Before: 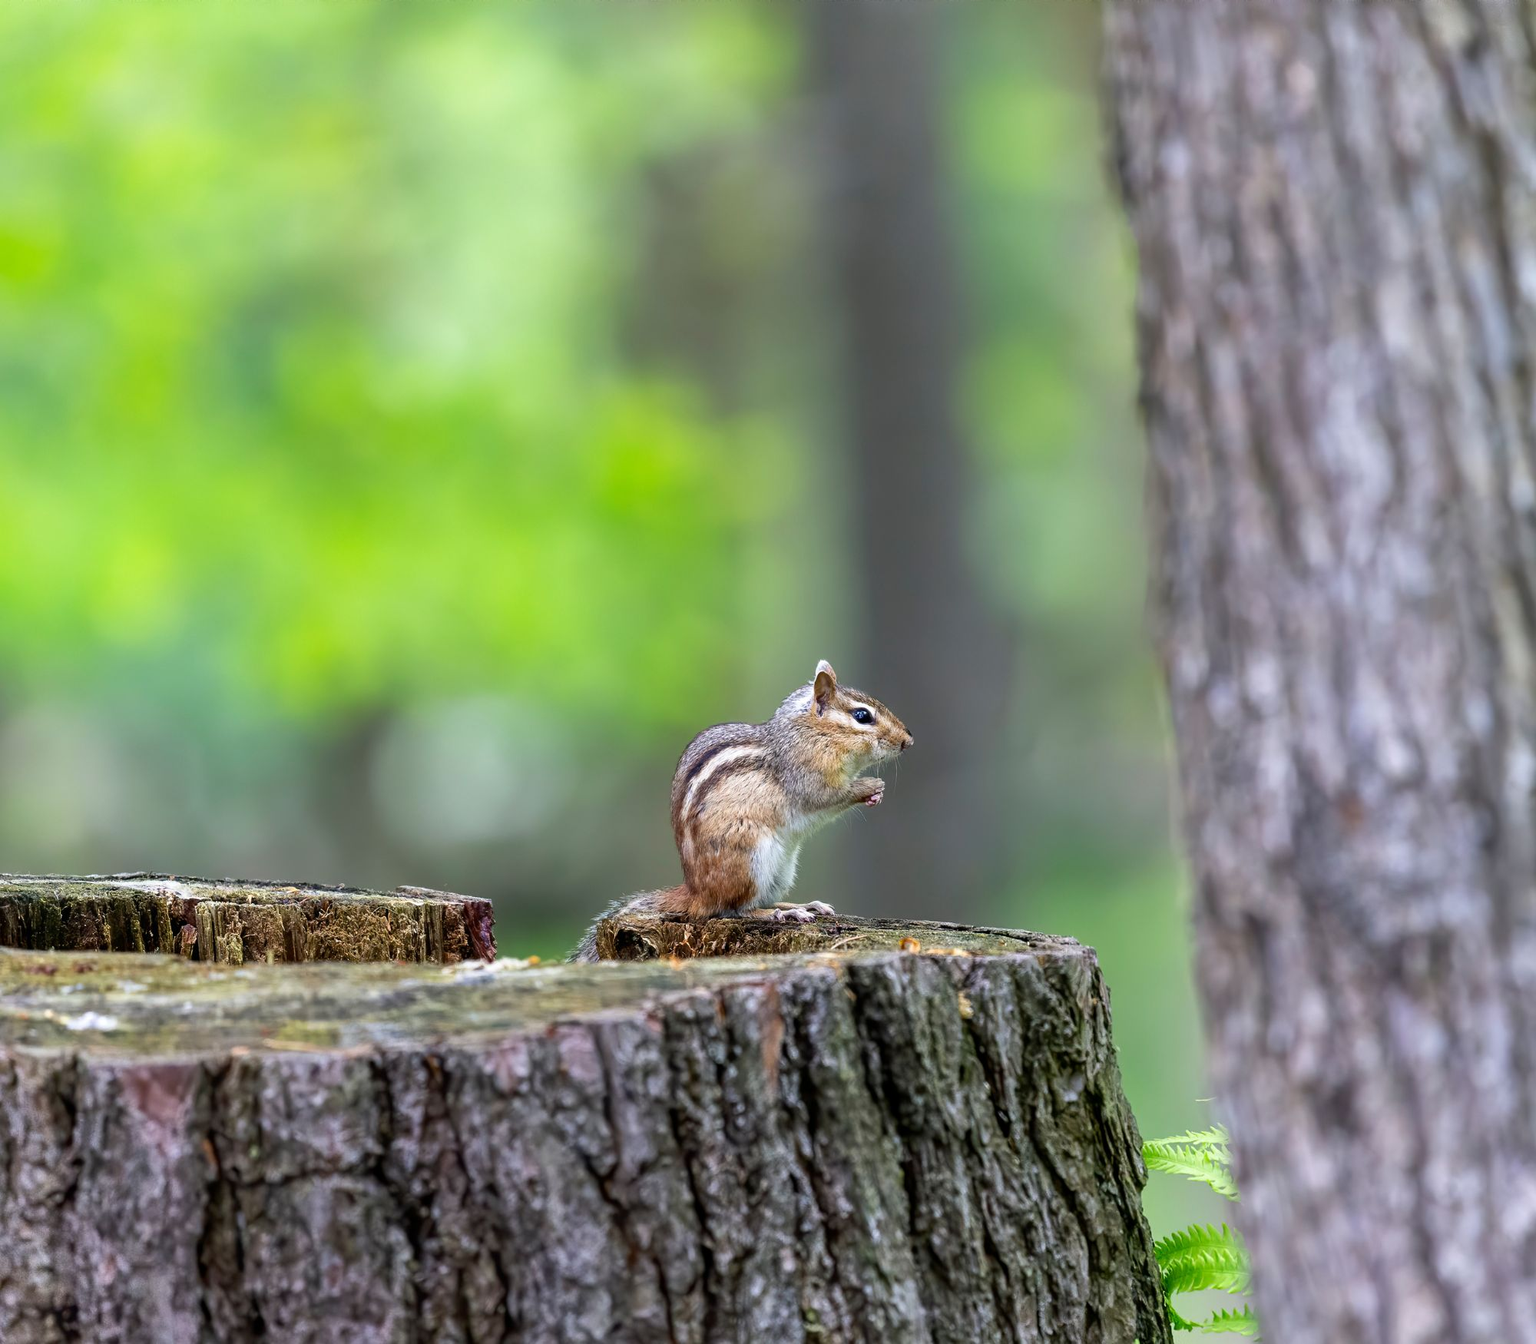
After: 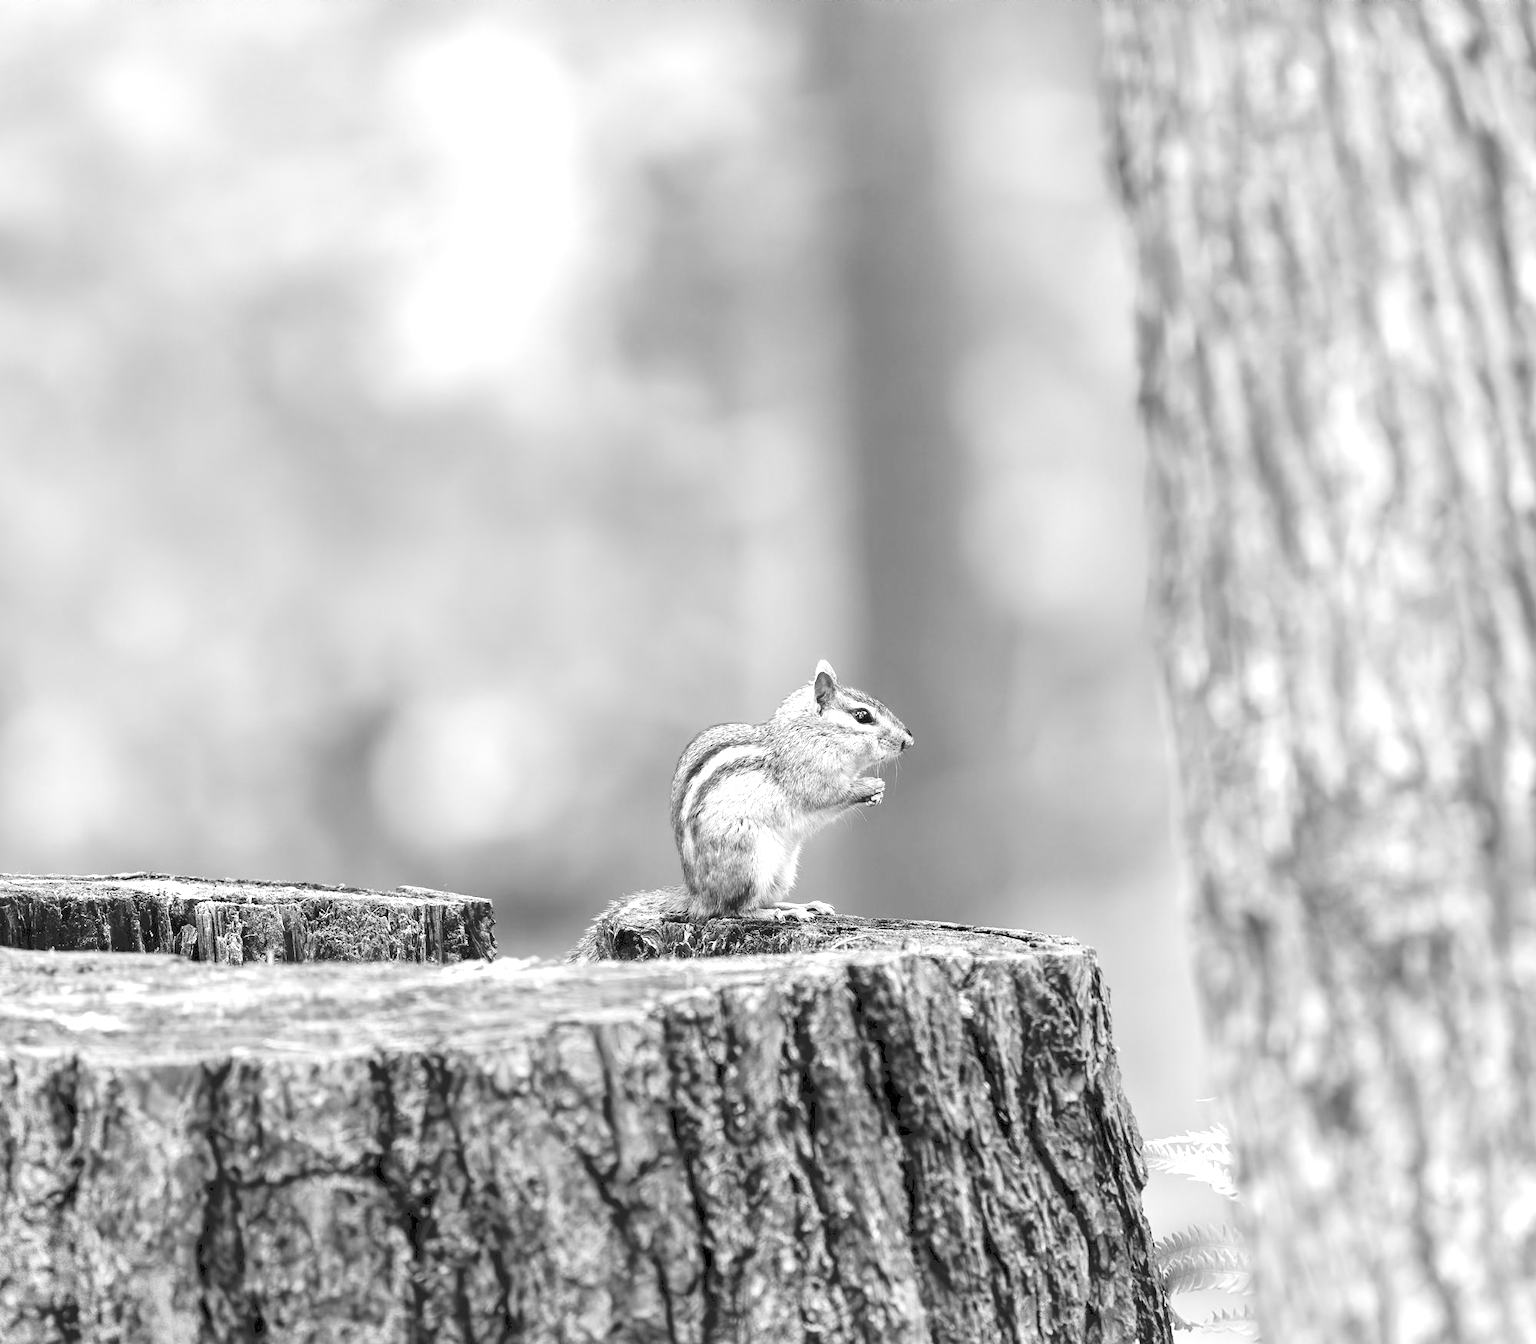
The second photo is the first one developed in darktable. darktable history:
tone curve: curves: ch0 [(0, 0) (0.003, 0.161) (0.011, 0.161) (0.025, 0.161) (0.044, 0.161) (0.069, 0.161) (0.1, 0.161) (0.136, 0.163) (0.177, 0.179) (0.224, 0.207) (0.277, 0.243) (0.335, 0.292) (0.399, 0.361) (0.468, 0.452) (0.543, 0.547) (0.623, 0.638) (0.709, 0.731) (0.801, 0.826) (0.898, 0.911) (1, 1)], preserve colors none
exposure: black level correction 0.001, exposure 0.955 EV, compensate exposure bias true, compensate highlight preservation false
monochrome: size 1
contrast brightness saturation: brightness 0.15
white balance: emerald 1
